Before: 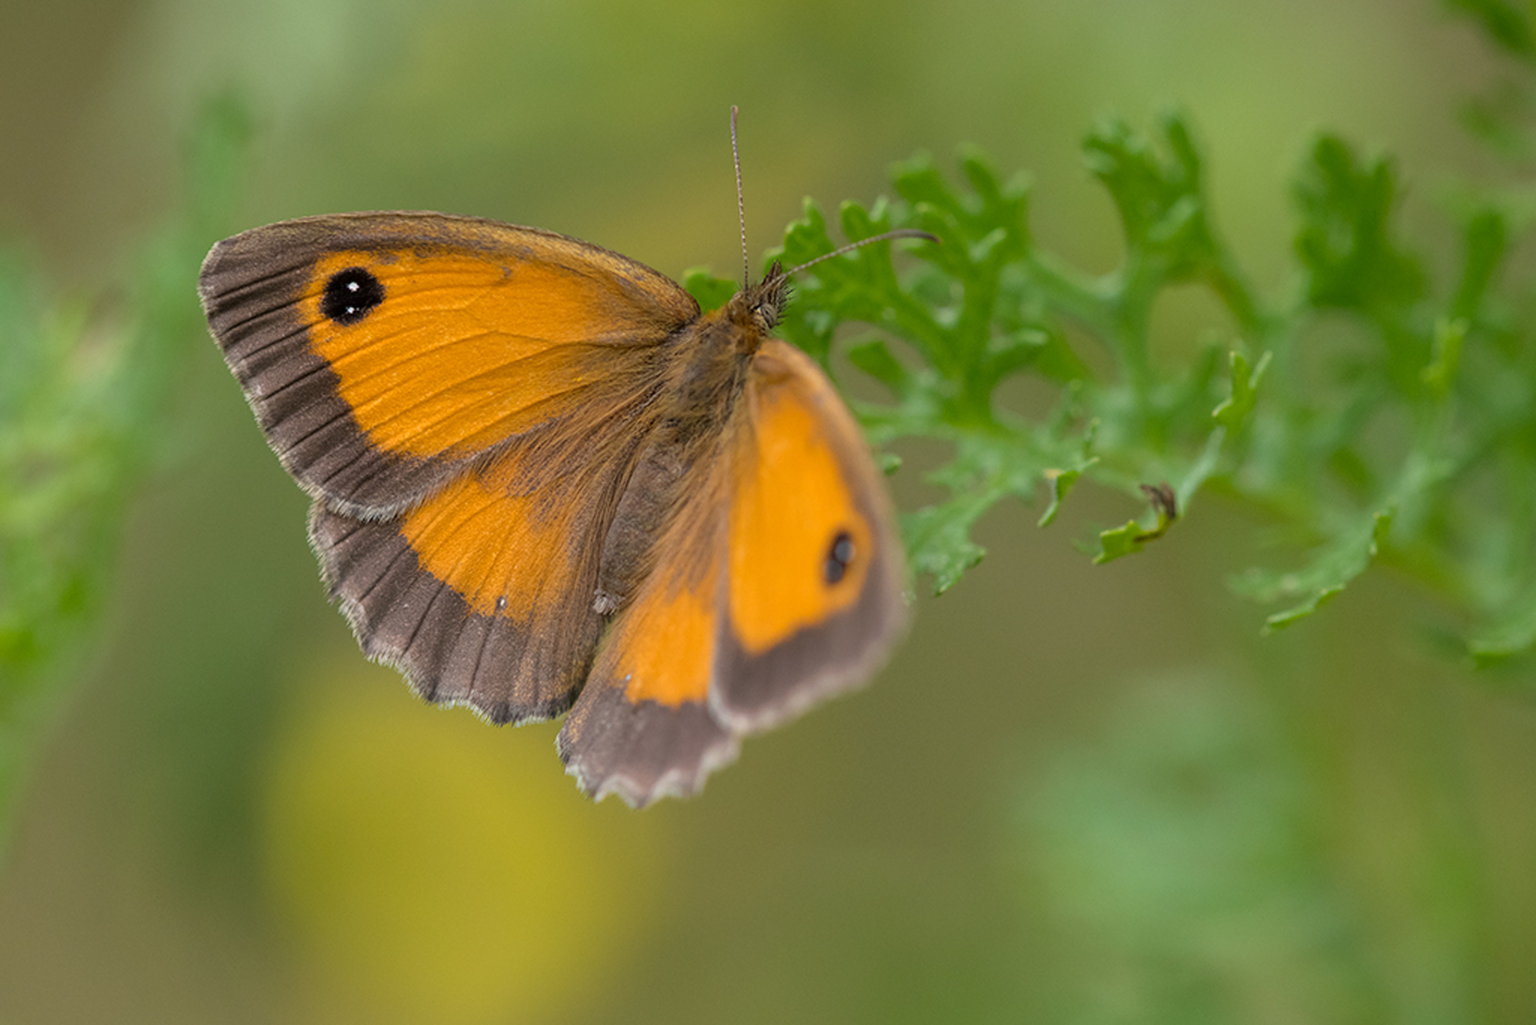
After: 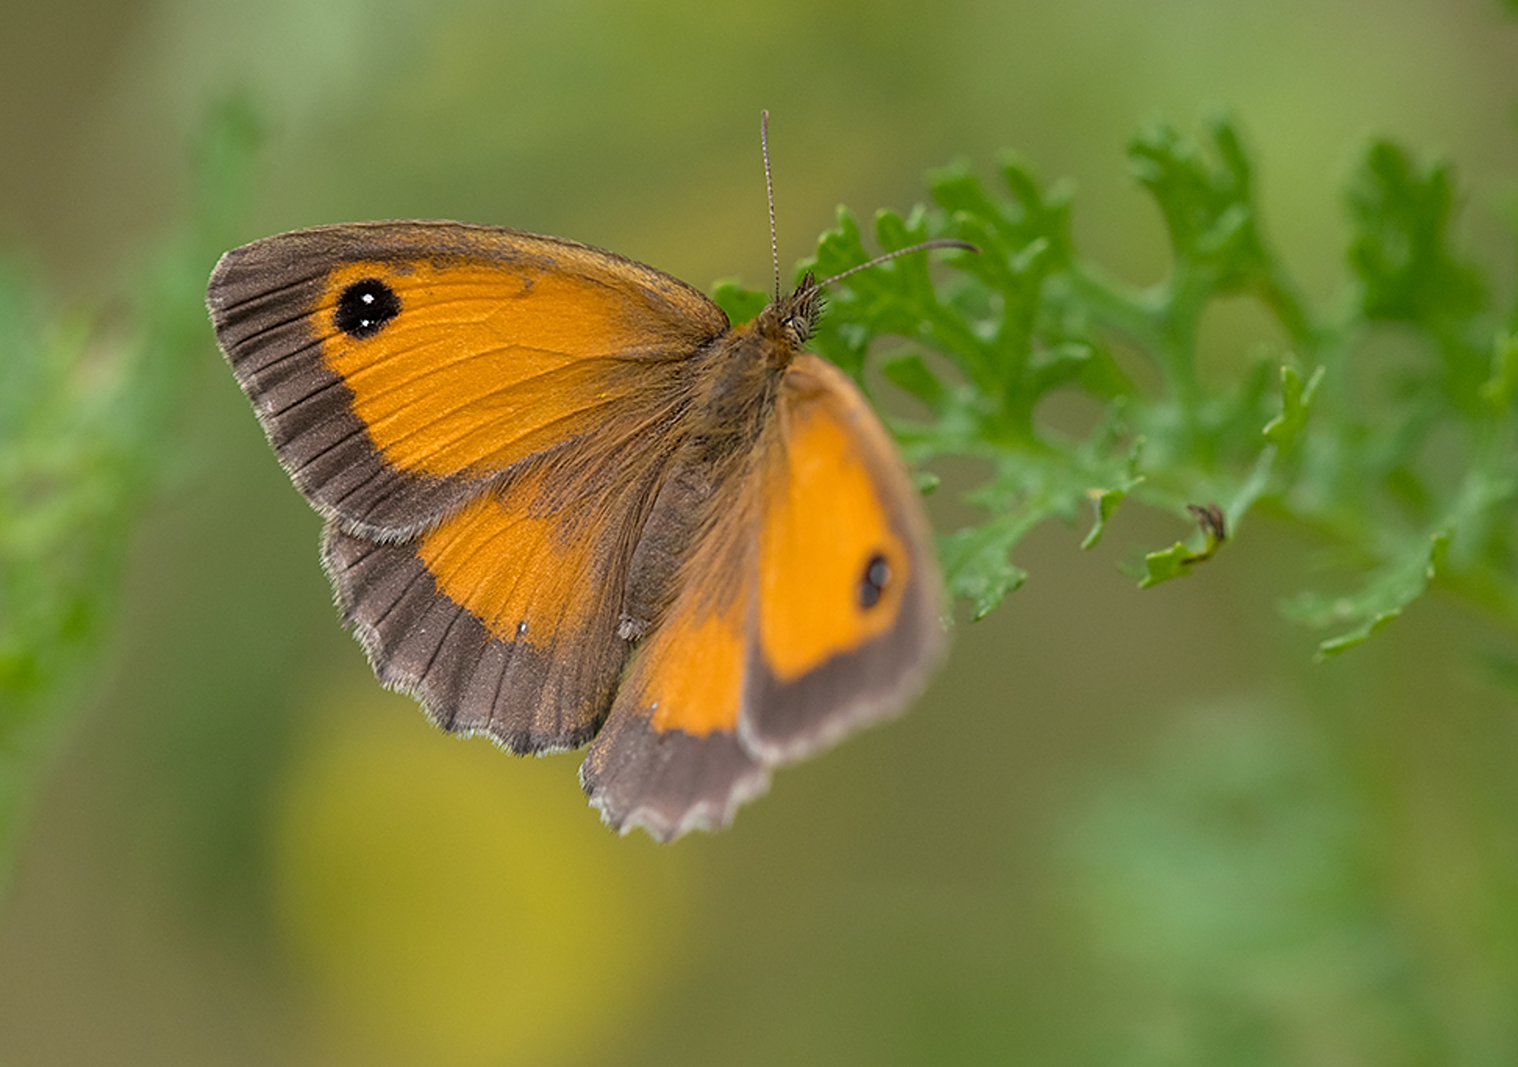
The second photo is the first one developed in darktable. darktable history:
crop and rotate: left 0%, right 5.106%
sharpen: on, module defaults
